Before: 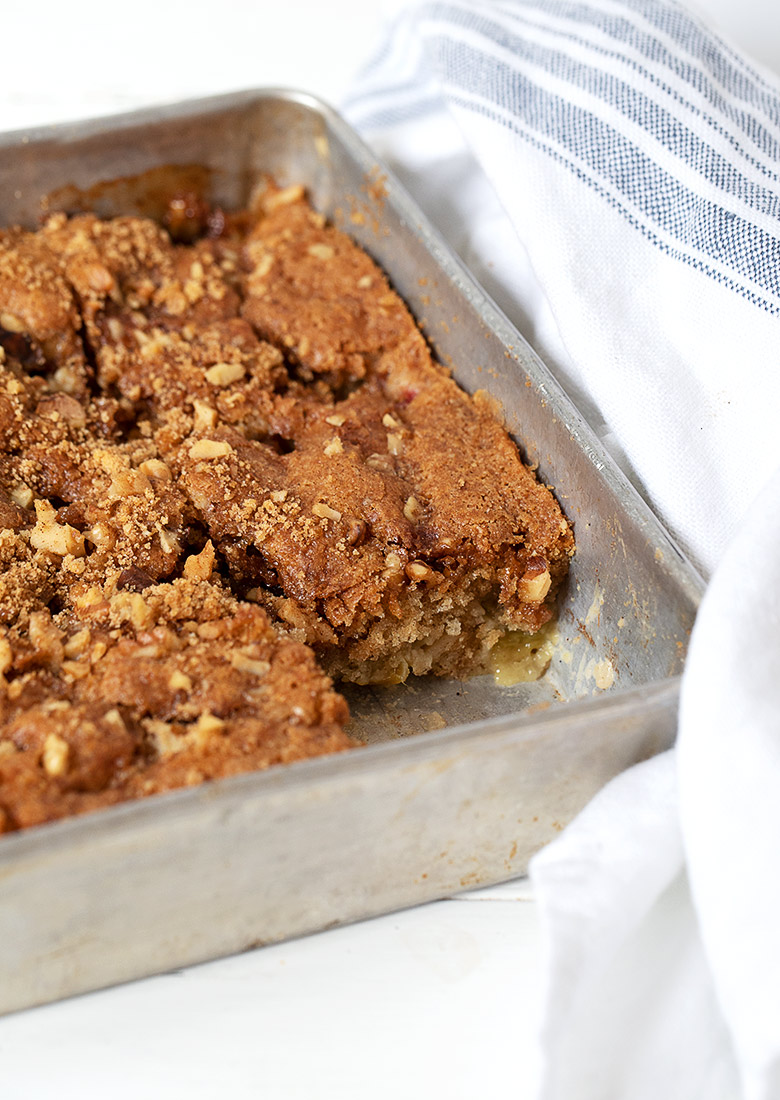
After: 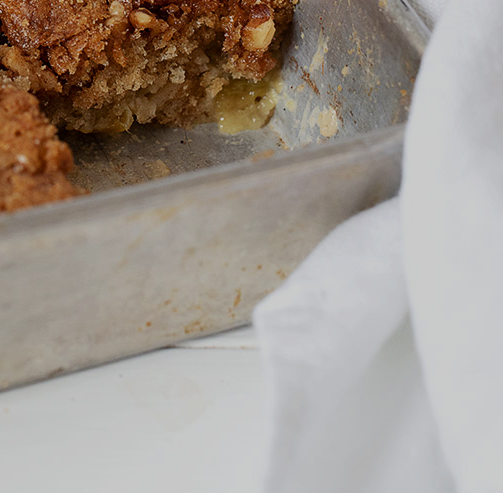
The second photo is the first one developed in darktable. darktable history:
crop and rotate: left 35.509%, top 50.238%, bottom 4.934%
exposure: black level correction 0, exposure -0.766 EV, compensate highlight preservation false
